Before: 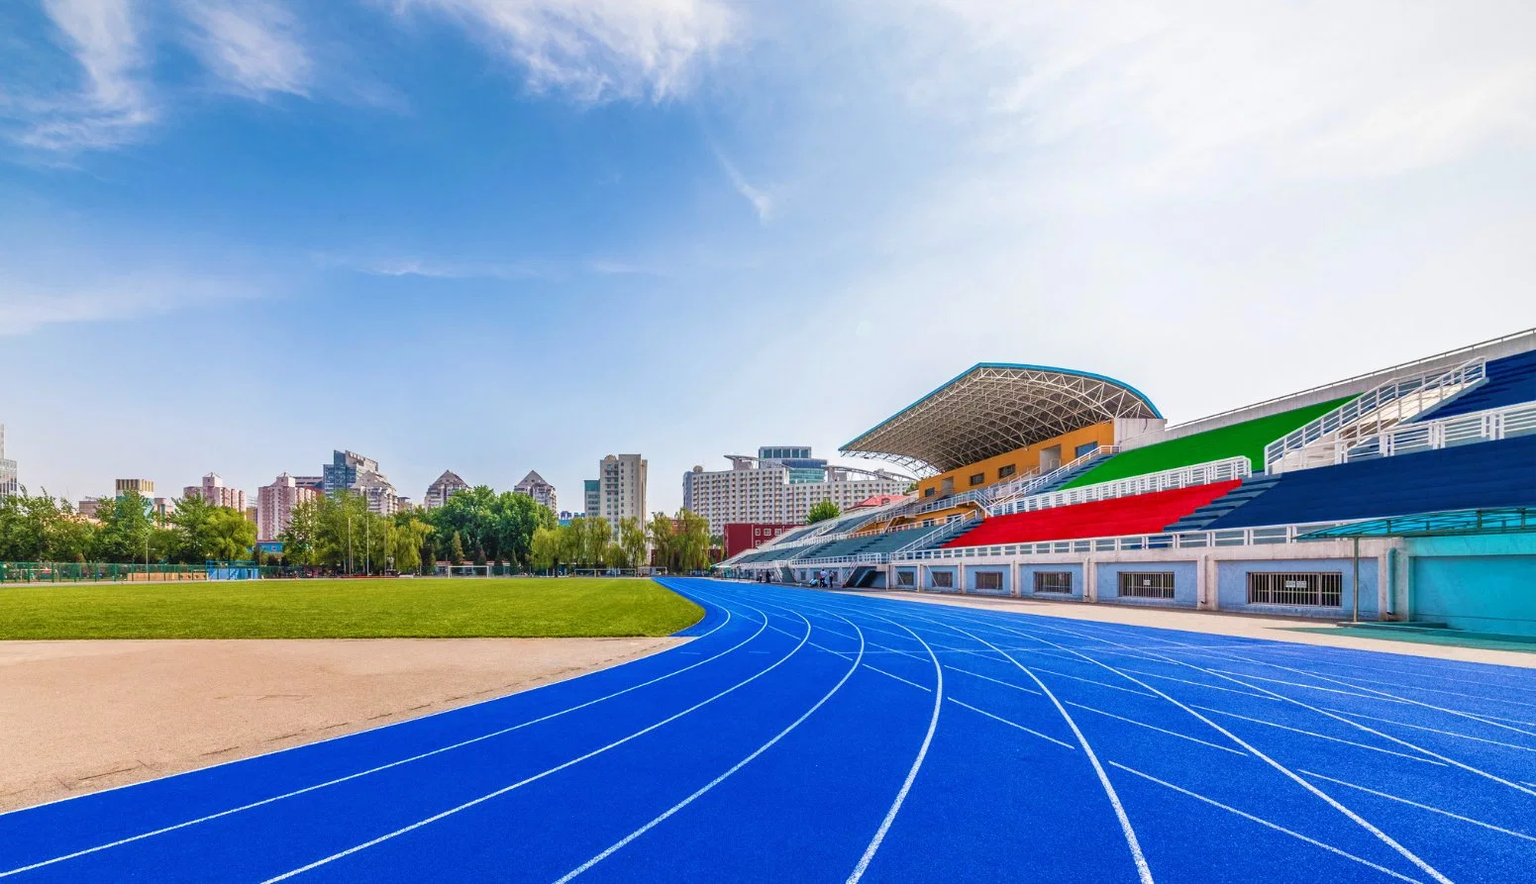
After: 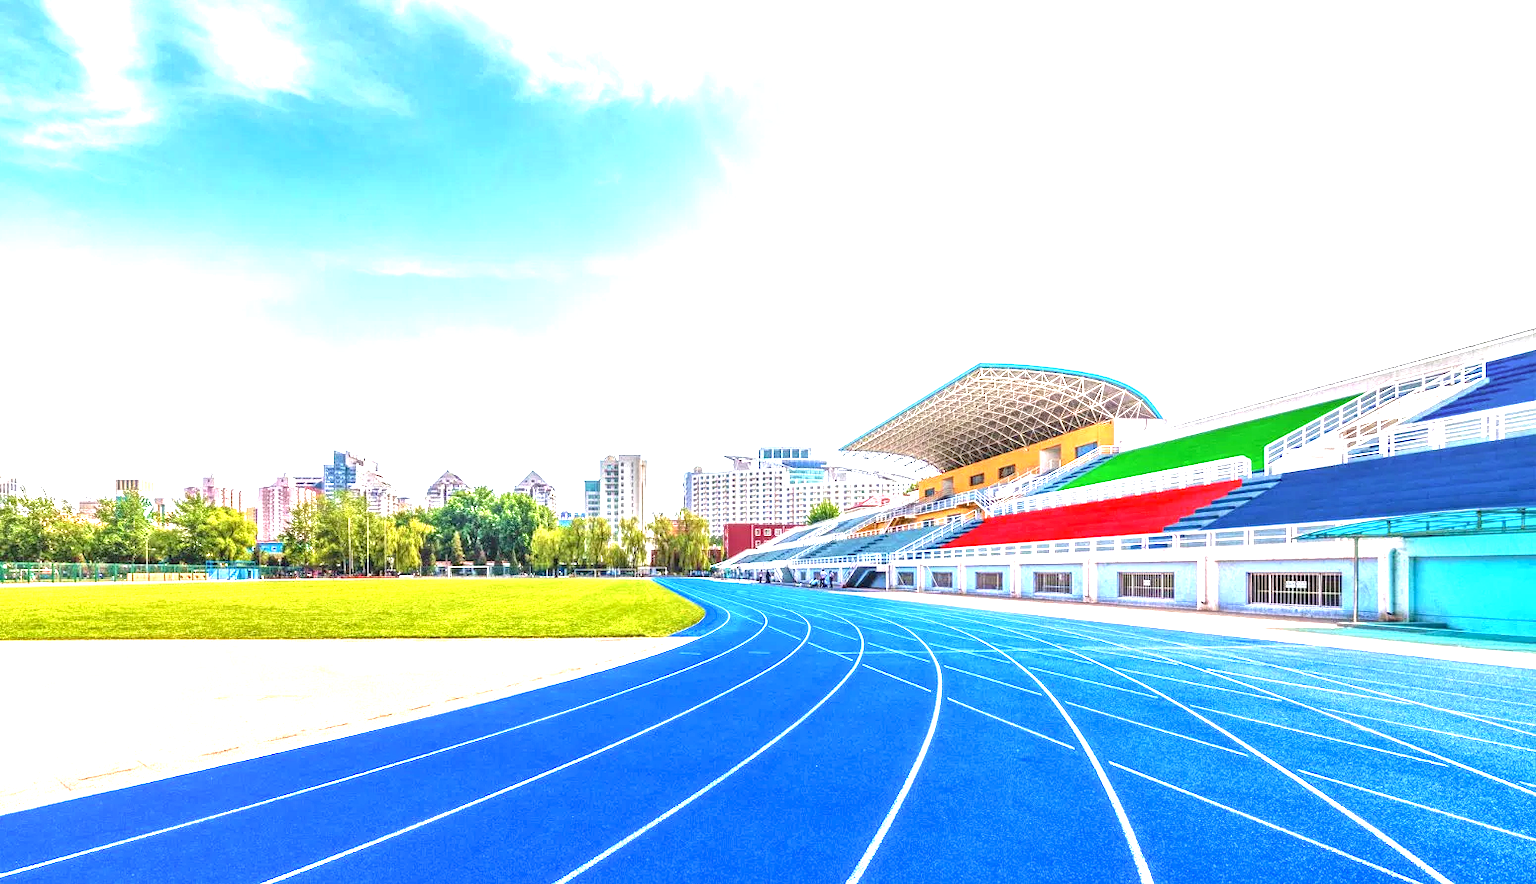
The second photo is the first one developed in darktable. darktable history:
local contrast: on, module defaults
exposure: black level correction 0.001, exposure 1.715 EV, compensate exposure bias true, compensate highlight preservation false
